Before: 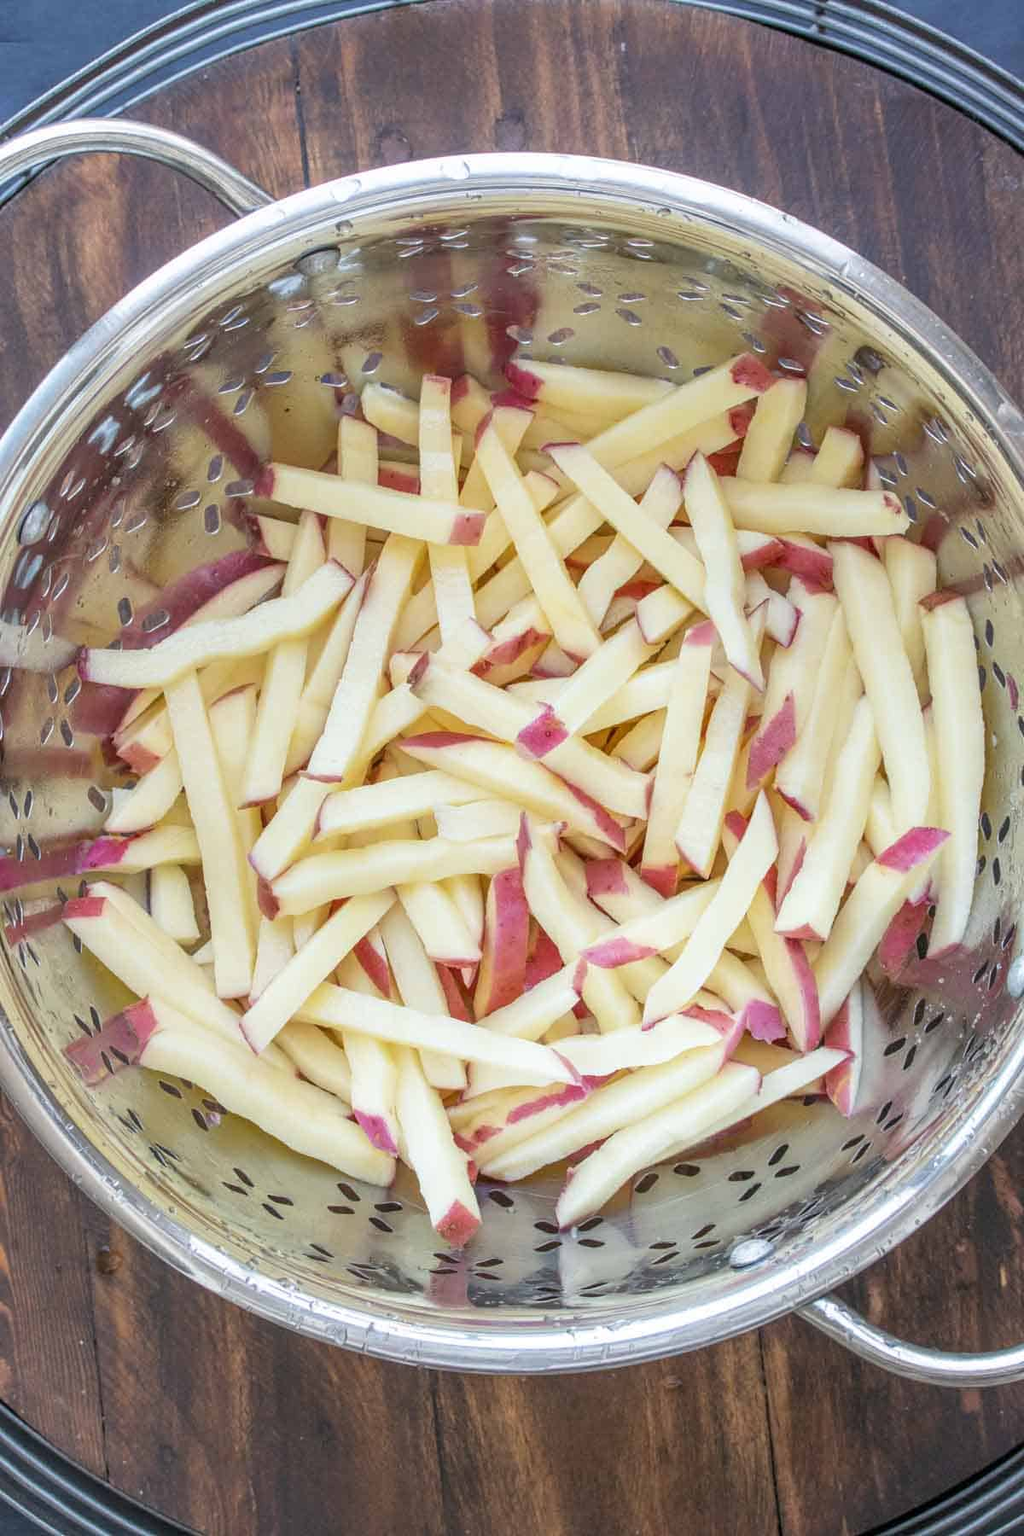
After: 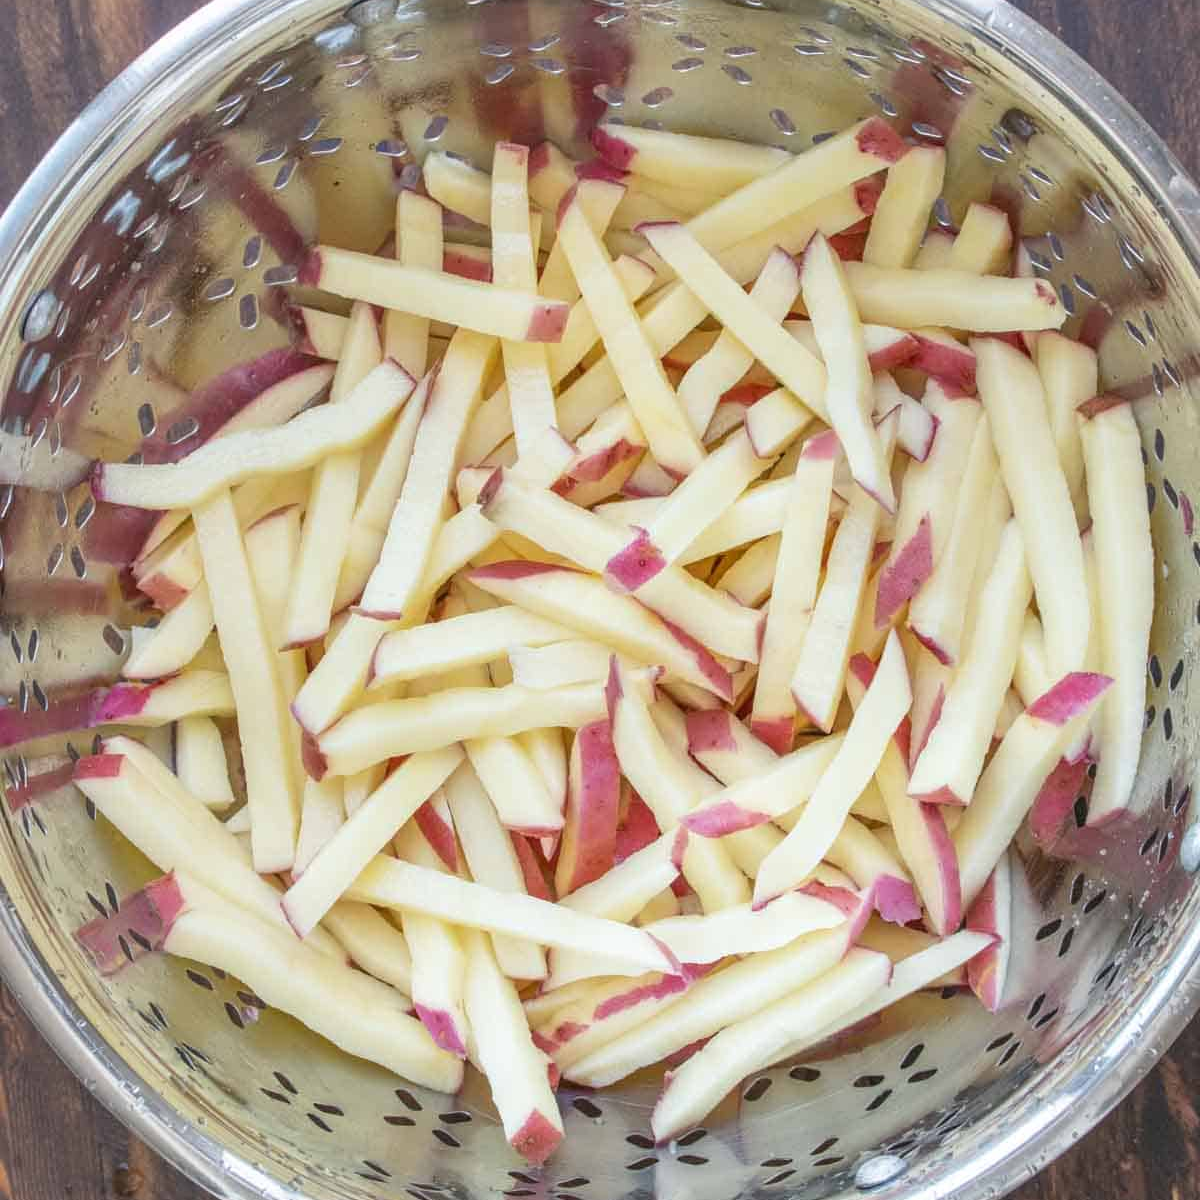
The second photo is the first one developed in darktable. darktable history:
crop: top 16.542%, bottom 16.77%
